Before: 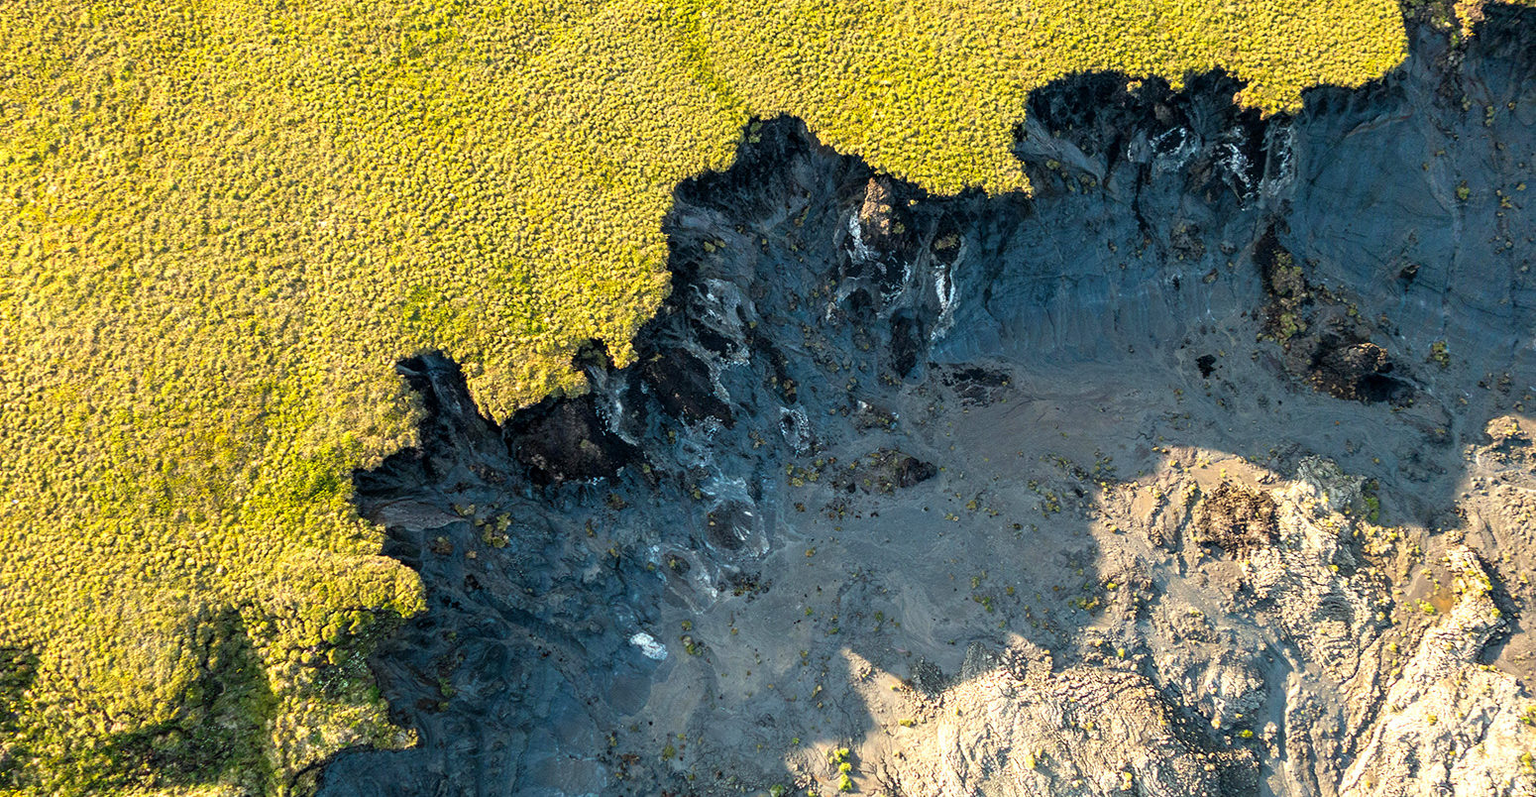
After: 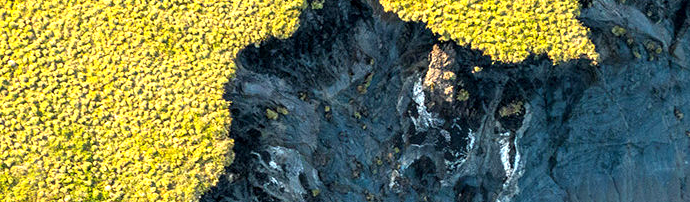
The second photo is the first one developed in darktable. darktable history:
crop: left 28.709%, top 16.863%, right 26.751%, bottom 57.99%
exposure: black level correction 0.001, exposure 0.499 EV, compensate highlight preservation false
